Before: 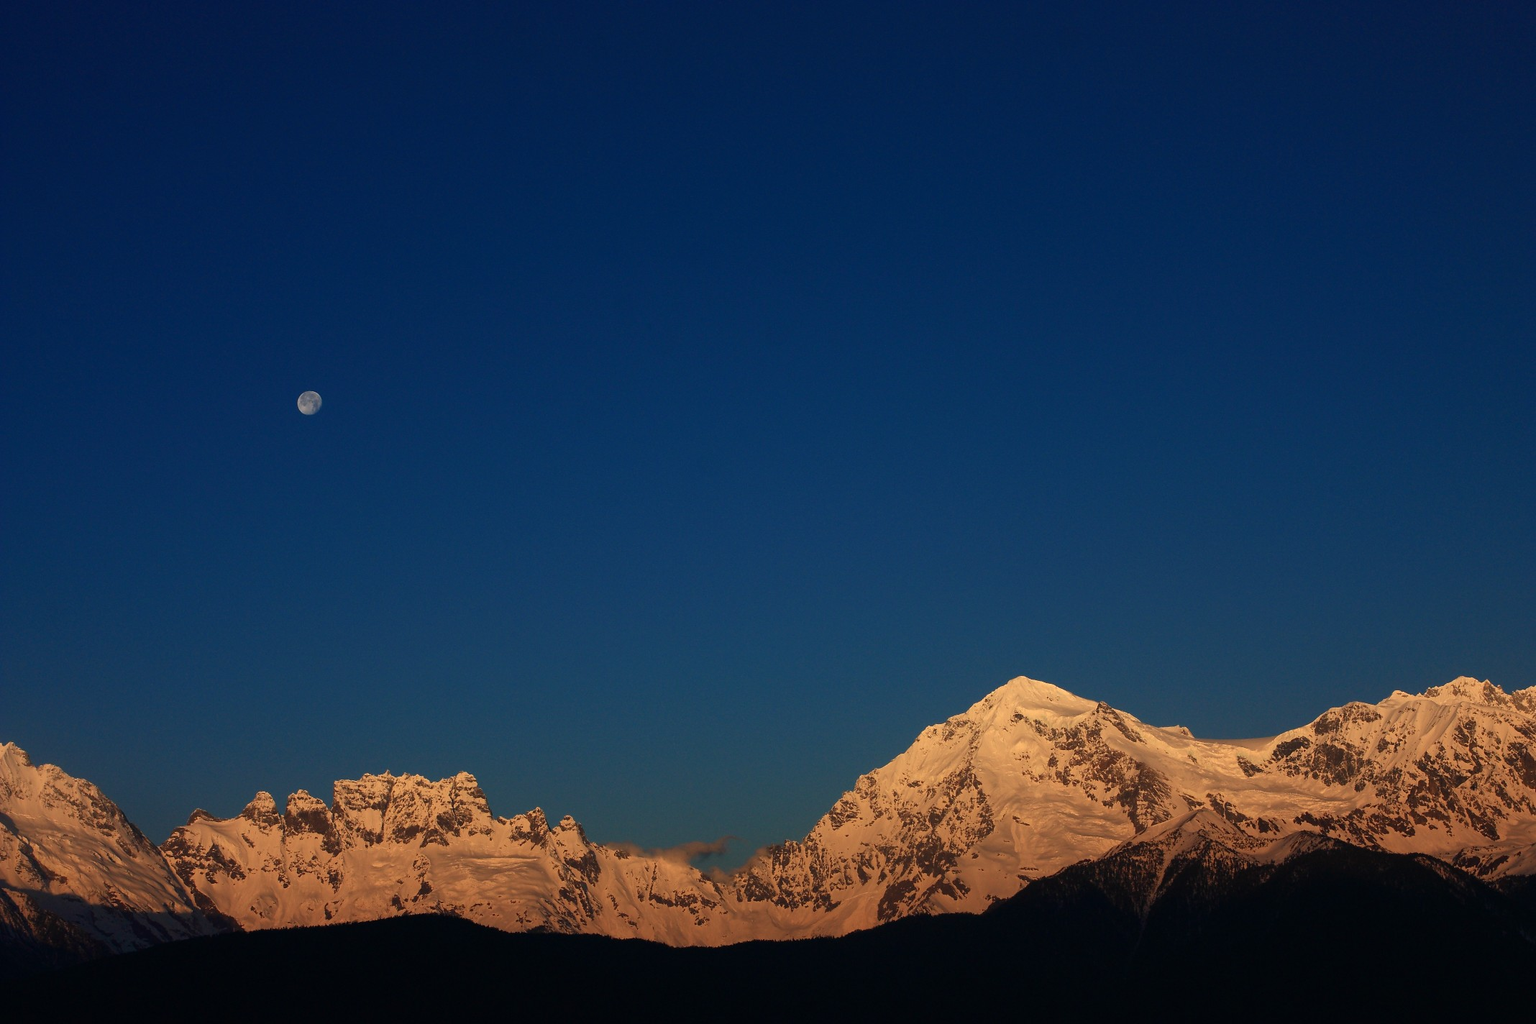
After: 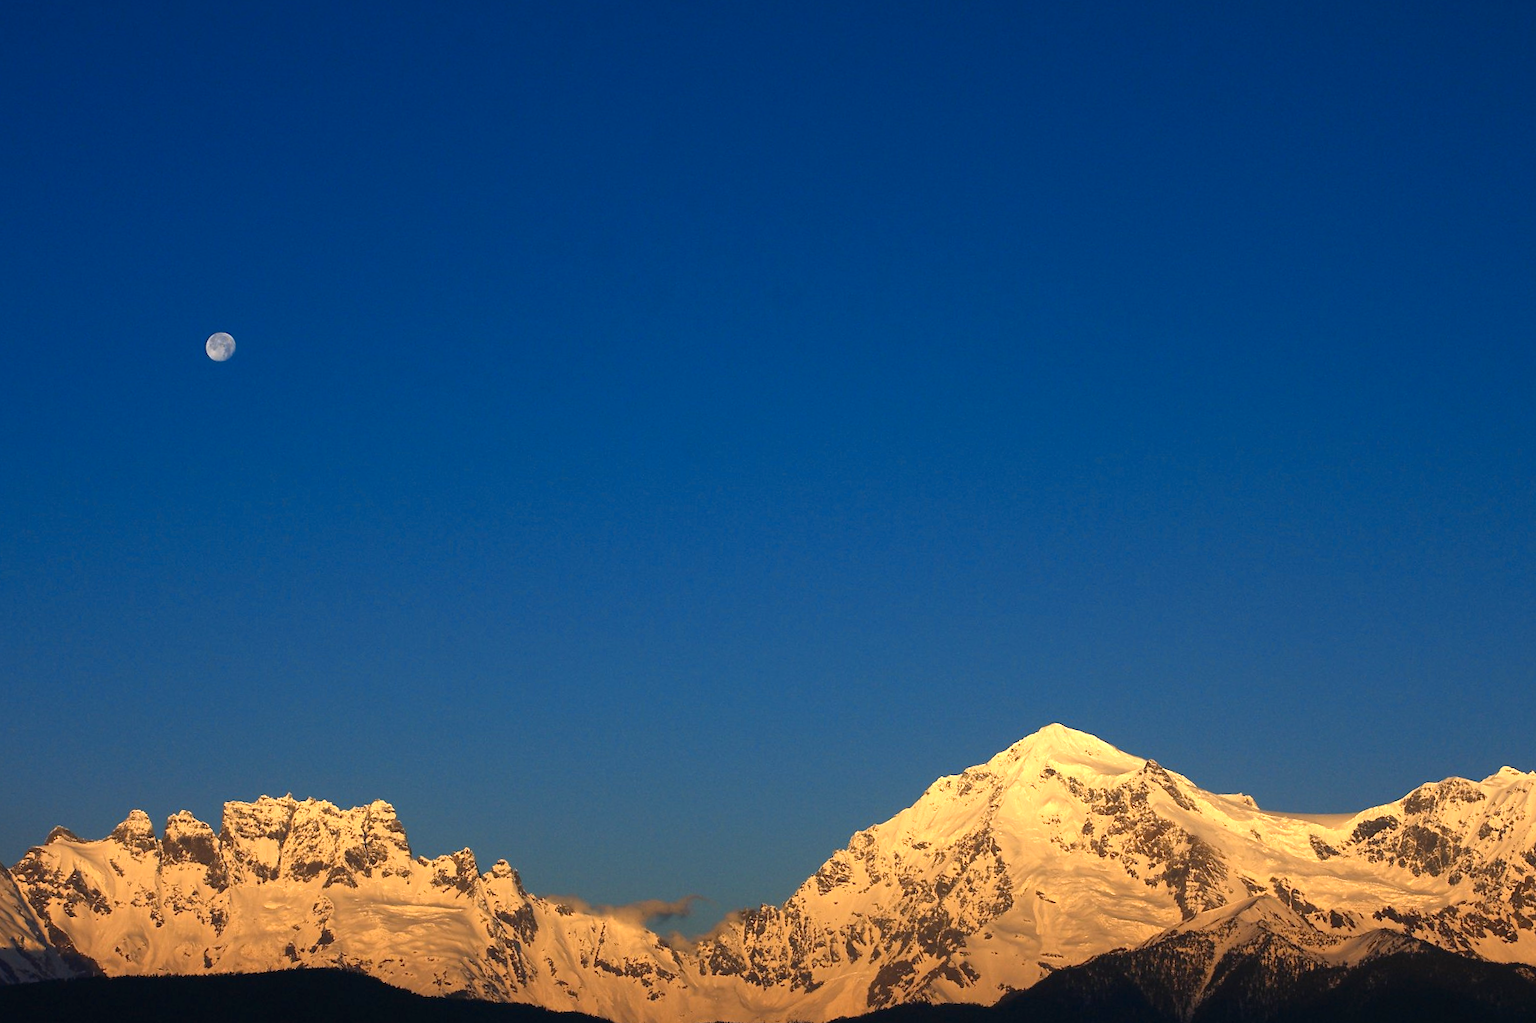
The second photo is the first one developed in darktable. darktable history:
exposure: black level correction 0, exposure 1 EV, compensate exposure bias true, compensate highlight preservation false
color contrast: green-magenta contrast 0.8, blue-yellow contrast 1.1, unbound 0
crop and rotate: angle -3.27°, left 5.211%, top 5.211%, right 4.607%, bottom 4.607%
